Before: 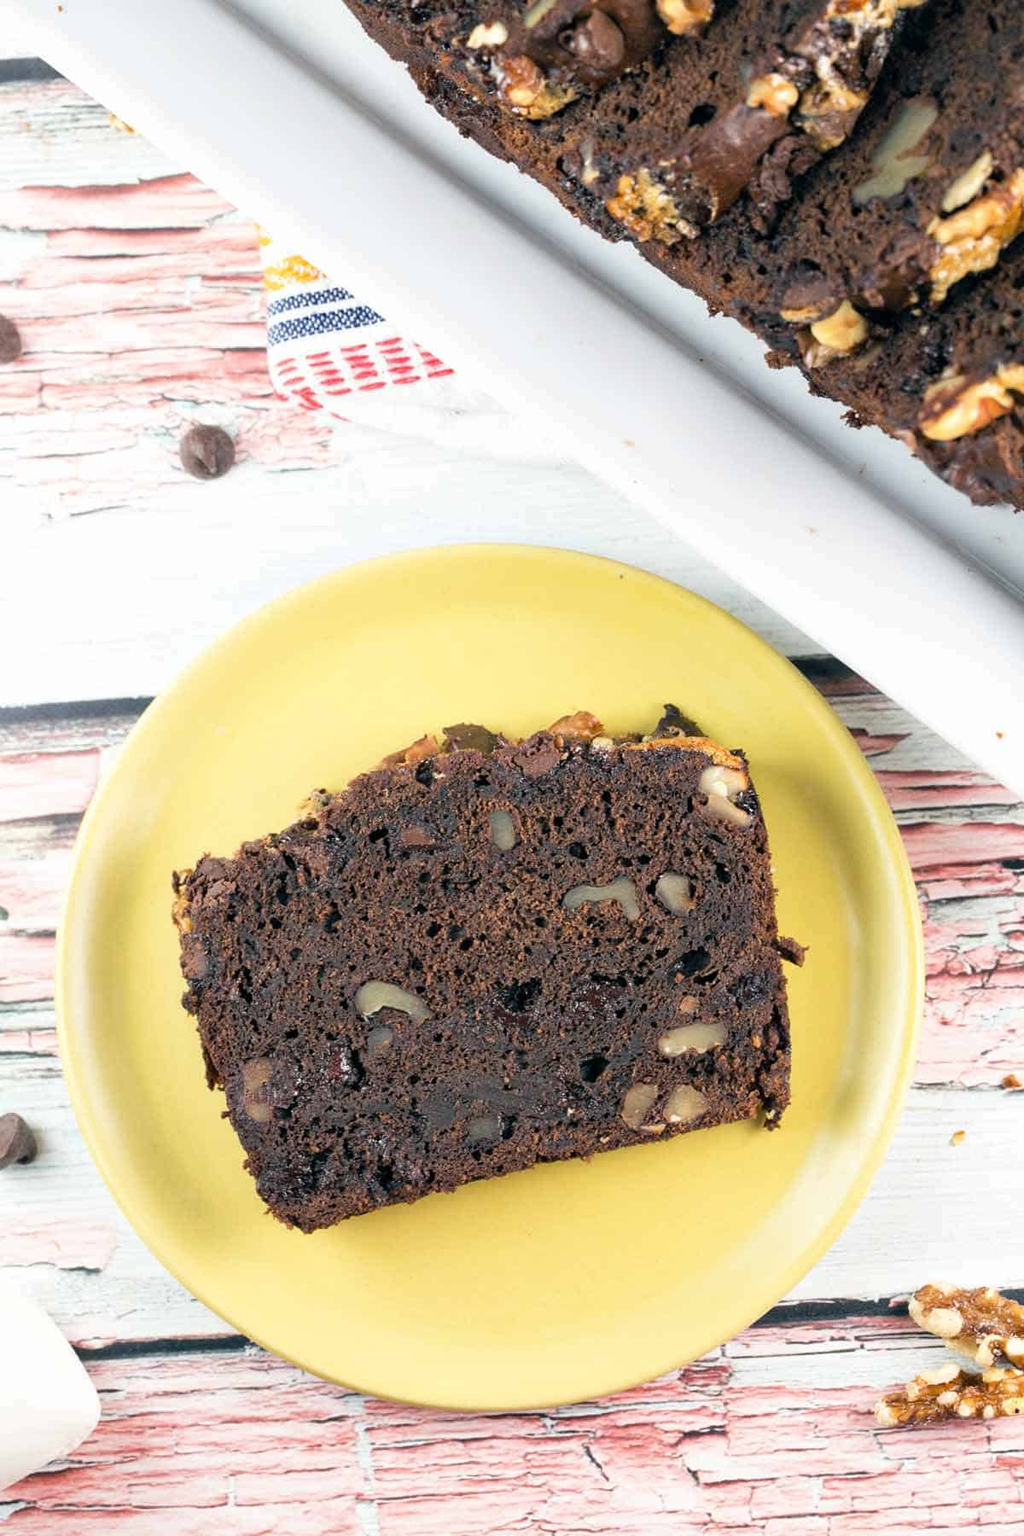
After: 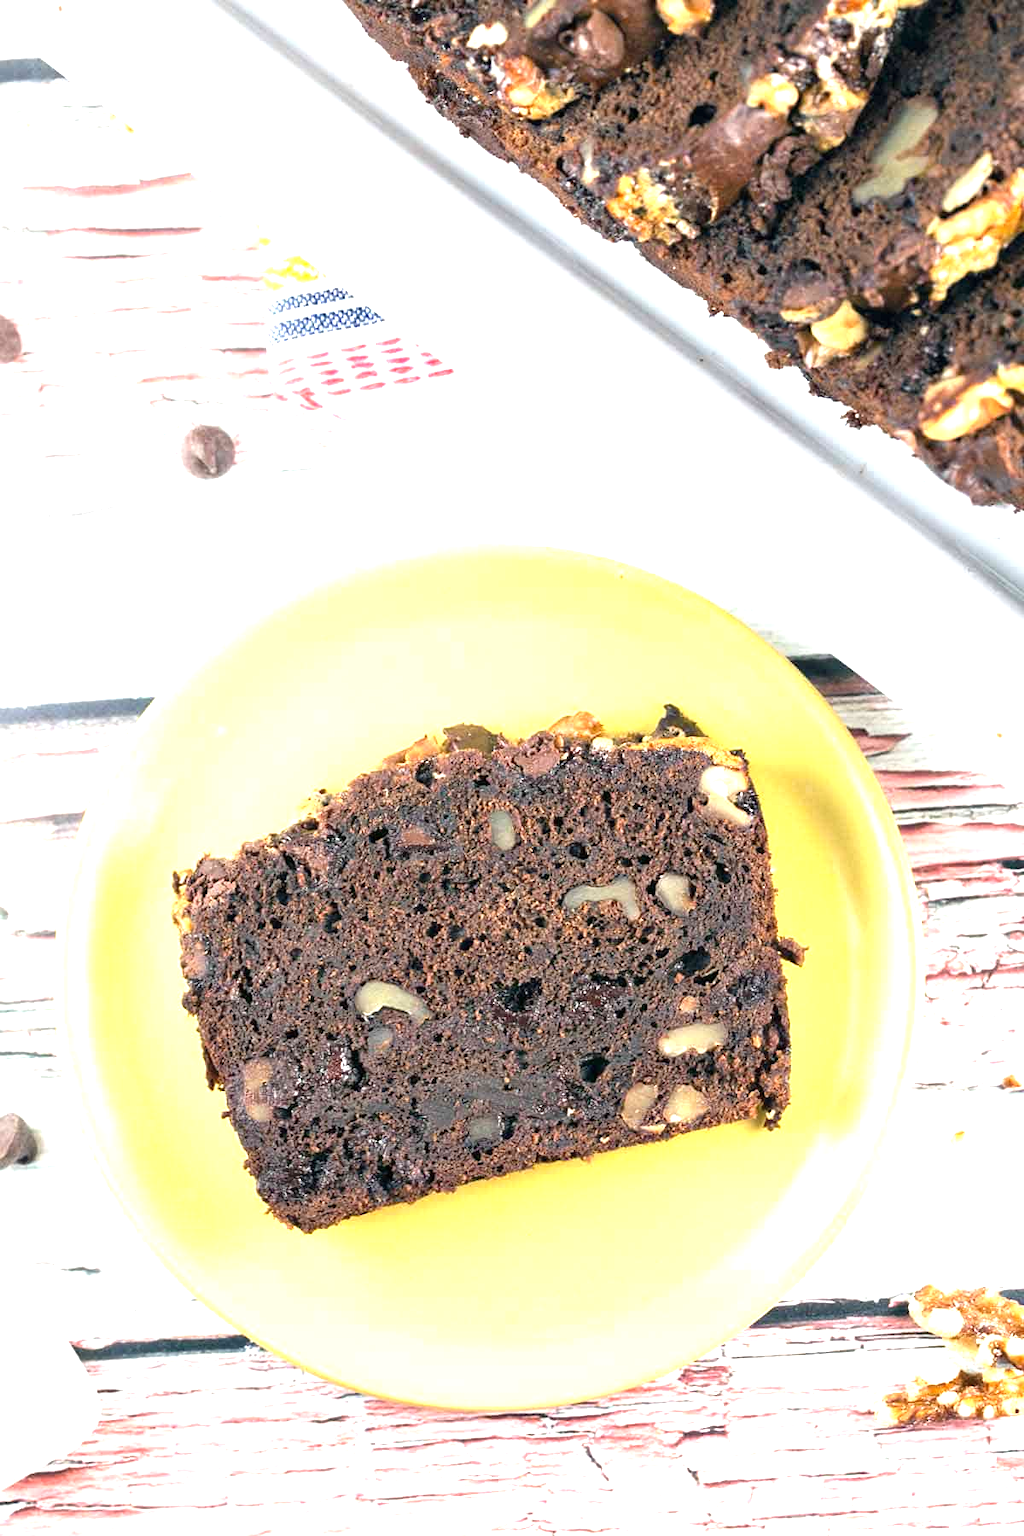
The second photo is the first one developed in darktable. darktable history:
levels: levels [0, 0.476, 0.951]
exposure: black level correction 0, exposure 0.9 EV, compensate exposure bias true, compensate highlight preservation false
